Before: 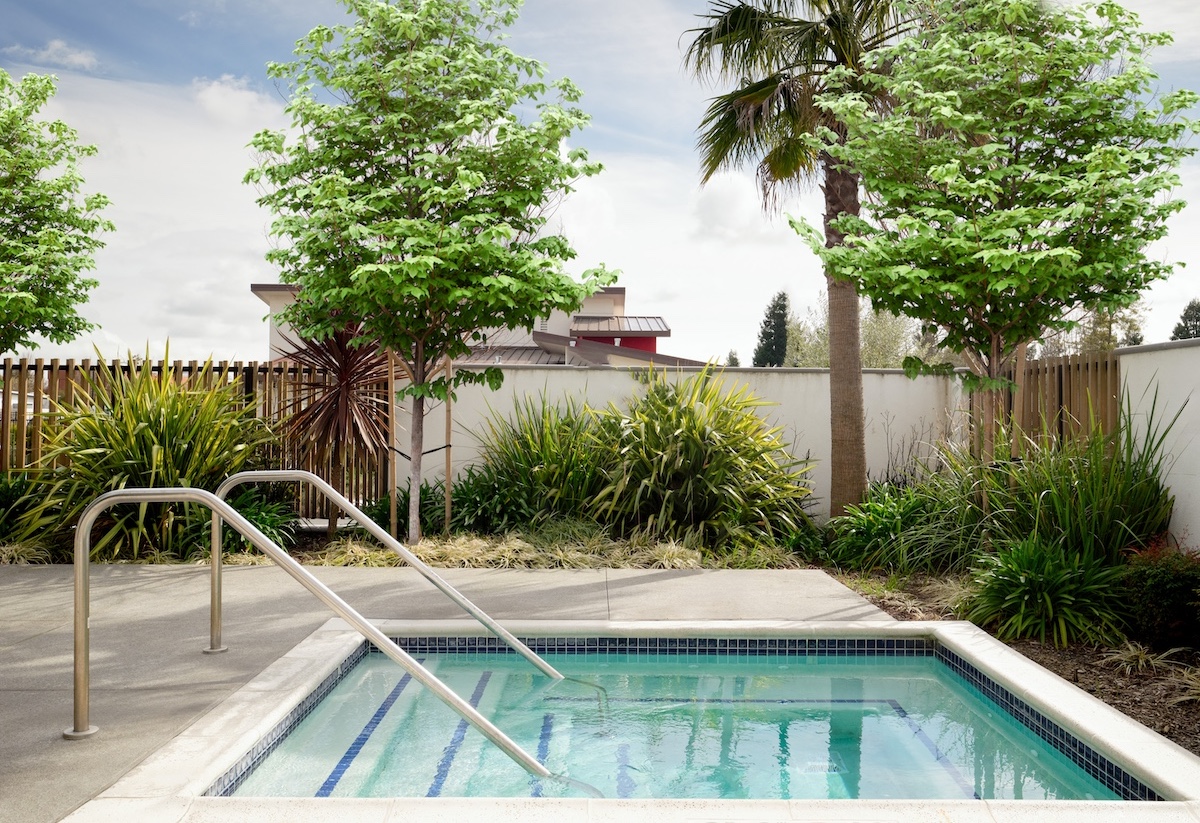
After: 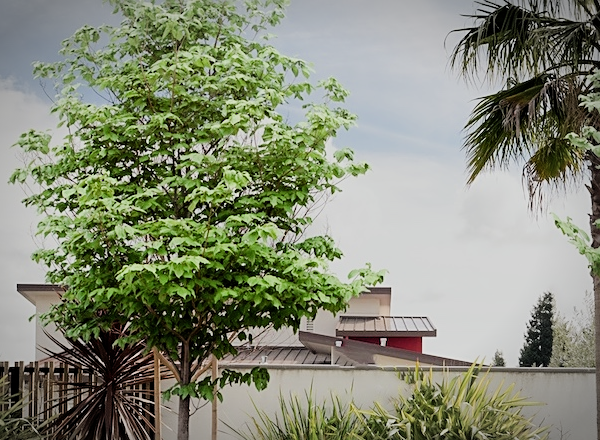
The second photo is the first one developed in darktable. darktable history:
filmic rgb: black relative exposure -7.65 EV, white relative exposure 4.56 EV, hardness 3.61, contrast 1.05
crop: left 19.556%, right 30.401%, bottom 46.458%
sharpen: on, module defaults
vignetting: automatic ratio true
